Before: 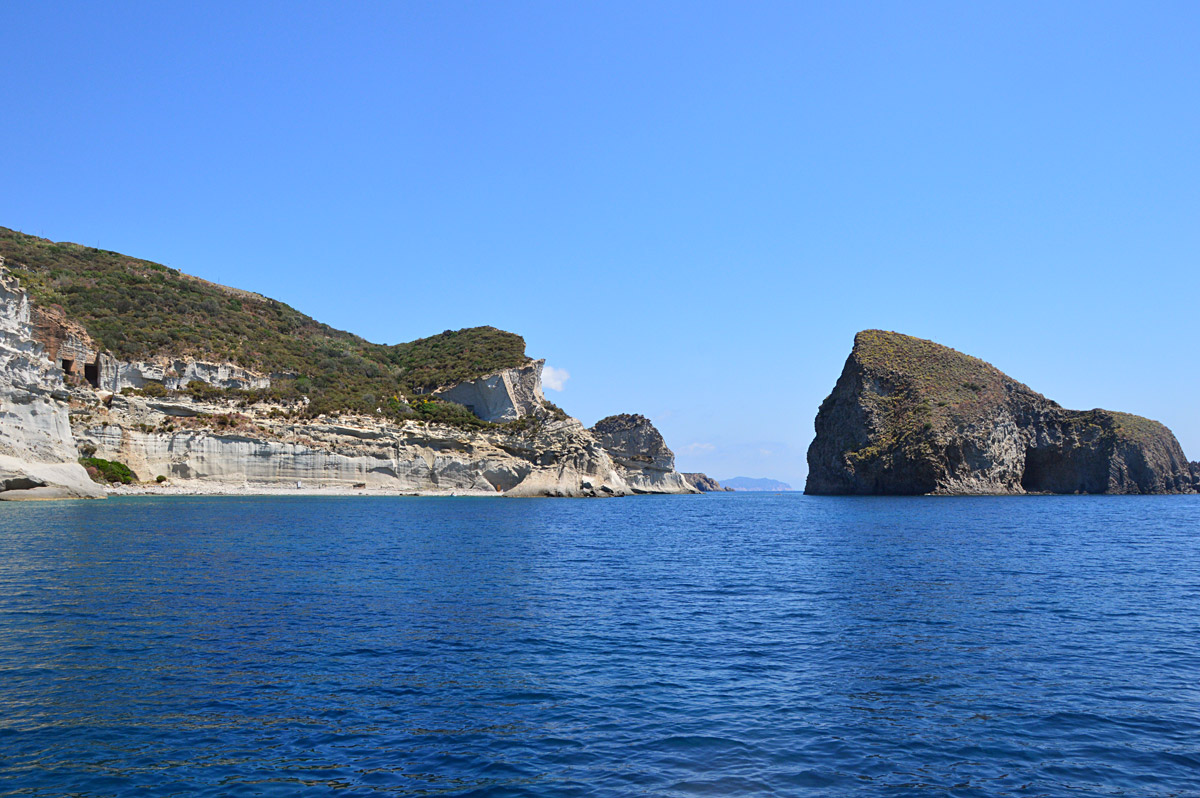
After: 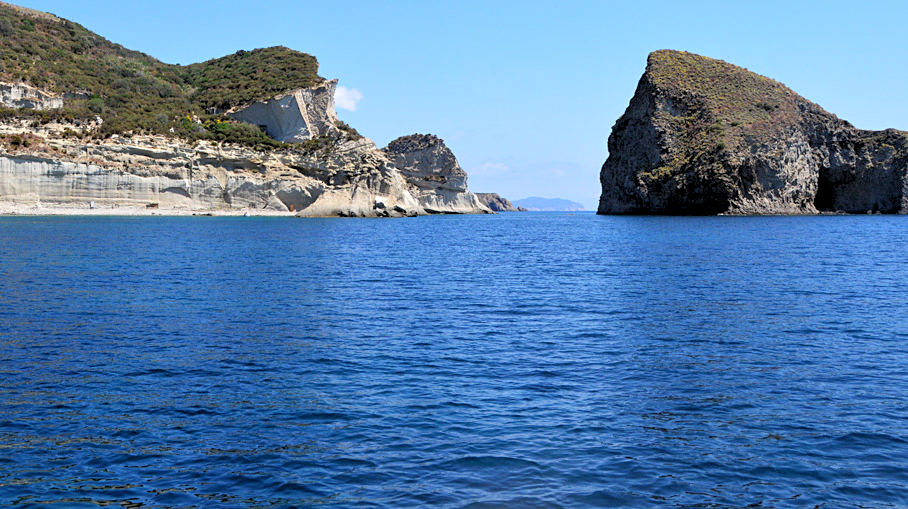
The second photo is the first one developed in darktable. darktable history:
crop and rotate: left 17.299%, top 35.115%, right 7.015%, bottom 1.024%
rgb levels: levels [[0.013, 0.434, 0.89], [0, 0.5, 1], [0, 0.5, 1]]
